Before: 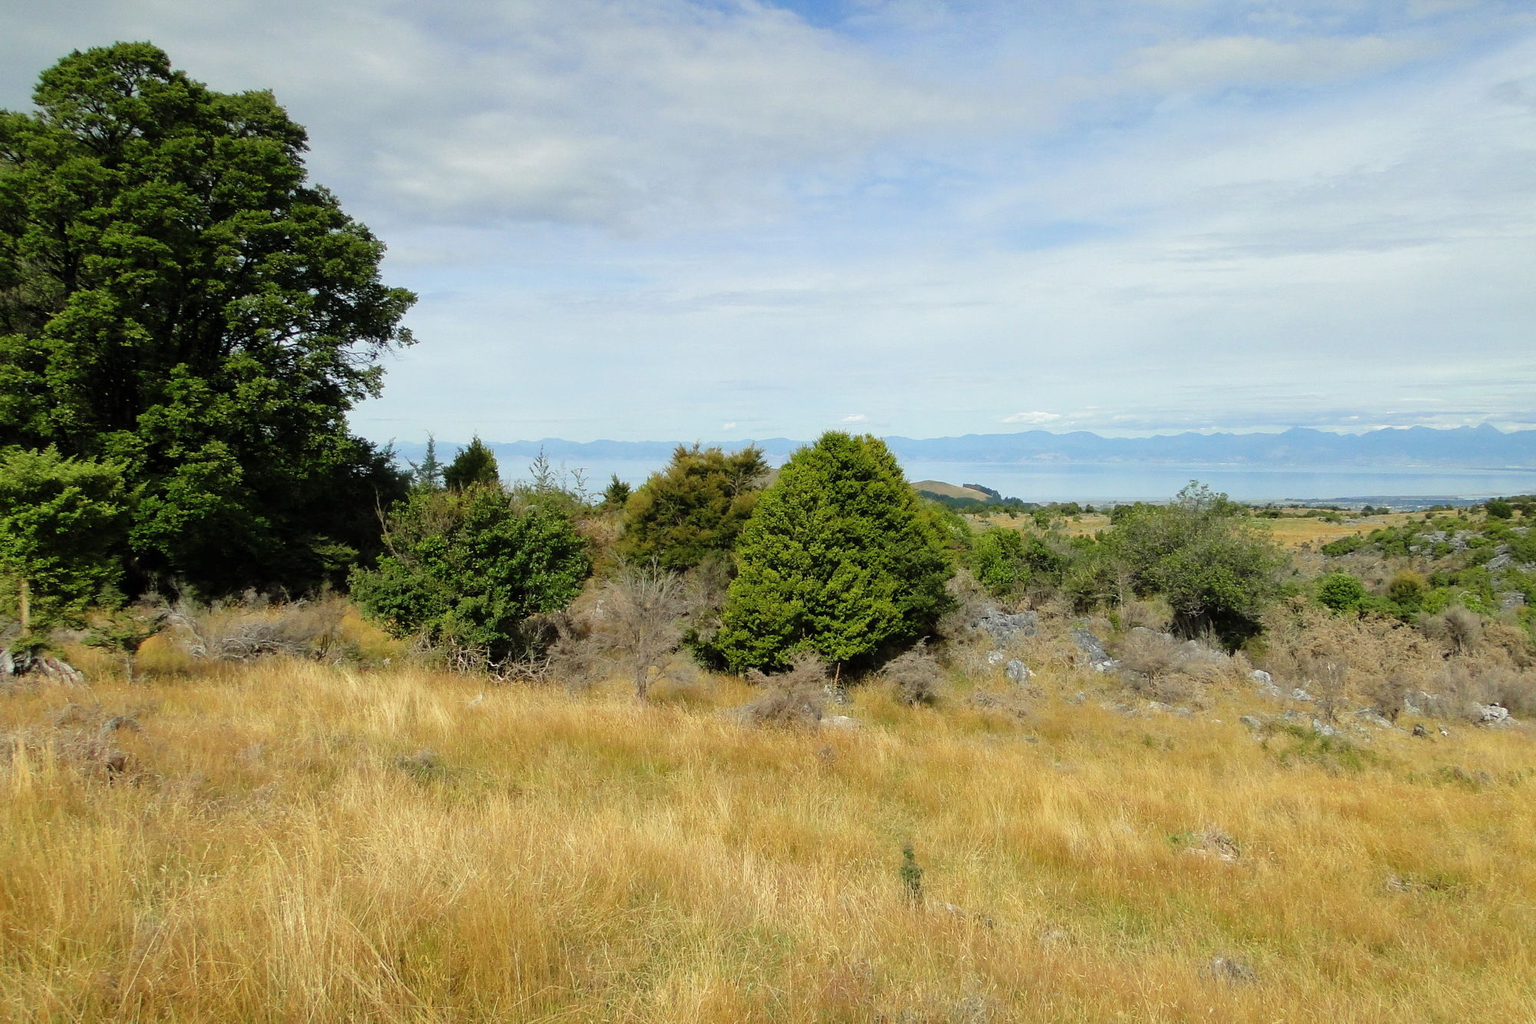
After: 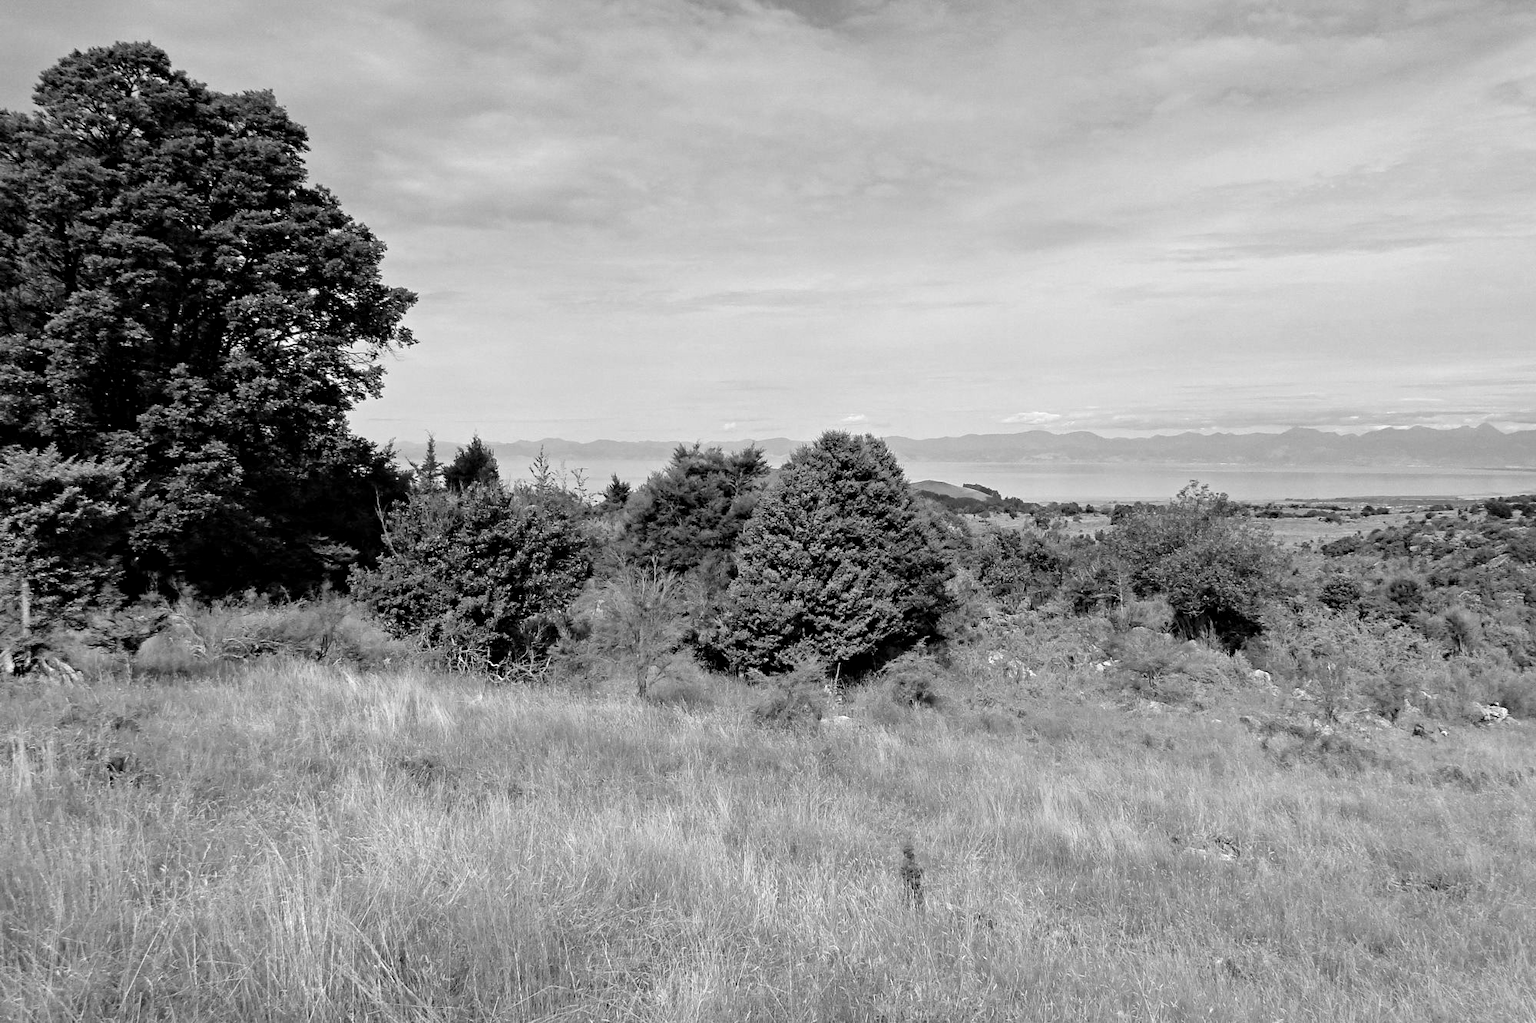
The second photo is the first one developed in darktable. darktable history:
contrast equalizer: y [[0.5, 0.501, 0.525, 0.597, 0.58, 0.514], [0.5 ×6], [0.5 ×6], [0 ×6], [0 ×6]]
exposure: black level correction 0.001, compensate highlight preservation false
monochrome: a -6.99, b 35.61, size 1.4
